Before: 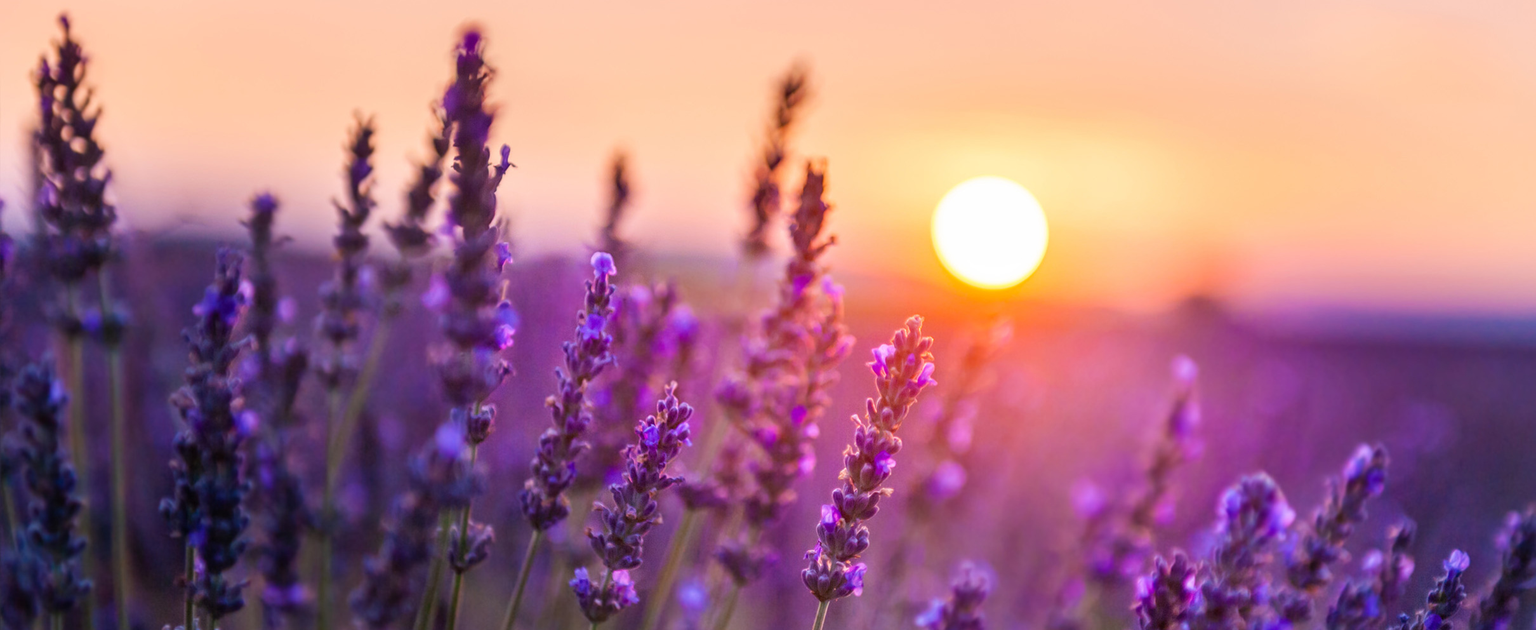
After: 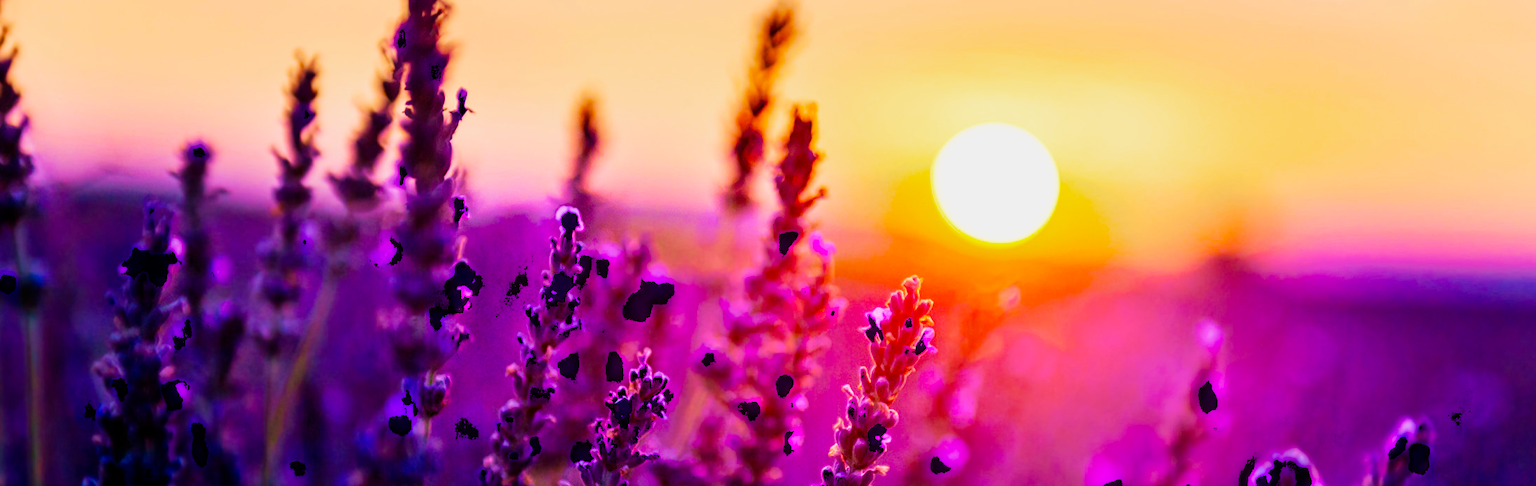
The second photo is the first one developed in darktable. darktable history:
filmic rgb: black relative exposure -16 EV, white relative exposure 5.31 EV, hardness 5.9, contrast 1.25, preserve chrominance no, color science v5 (2021)
crop: left 5.596%, top 10.314%, right 3.534%, bottom 19.395%
tone equalizer: on, module defaults
velvia: strength 75%
color balance rgb: linear chroma grading › global chroma 50%, perceptual saturation grading › global saturation 2.34%, global vibrance 6.64%, contrast 12.71%, saturation formula JzAzBz (2021)
